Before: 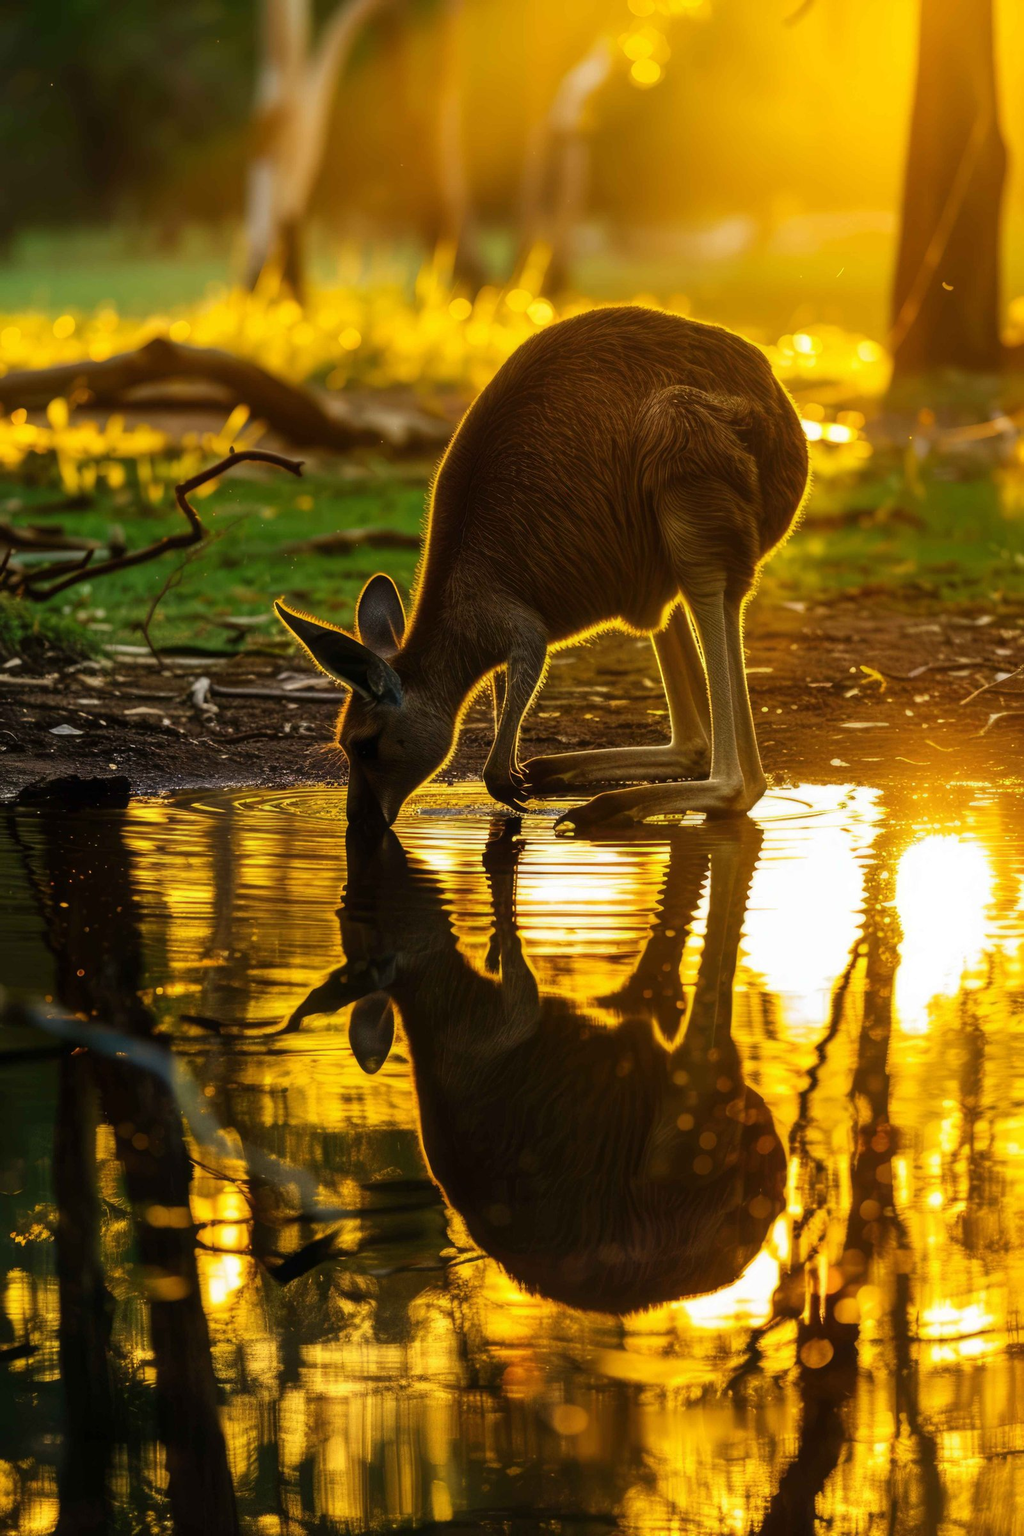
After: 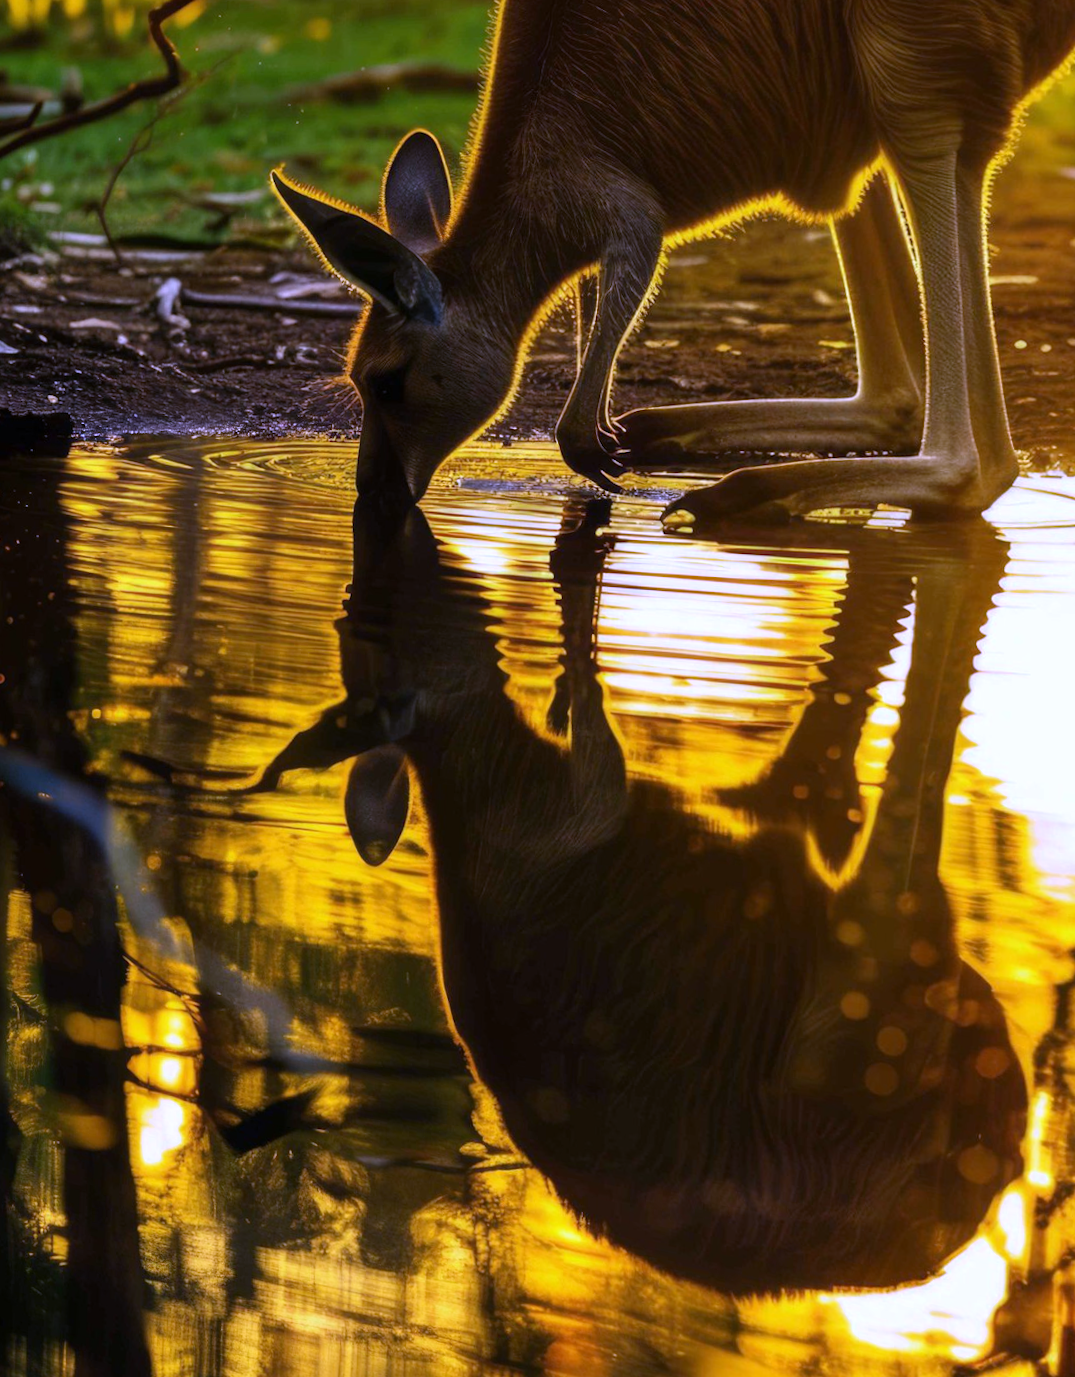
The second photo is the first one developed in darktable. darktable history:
white balance: red 0.98, blue 1.61
crop and rotate: angle -0.82°, left 3.85%, top 31.828%, right 27.992%
rotate and perspective: rotation 1.69°, lens shift (vertical) -0.023, lens shift (horizontal) -0.291, crop left 0.025, crop right 0.988, crop top 0.092, crop bottom 0.842
